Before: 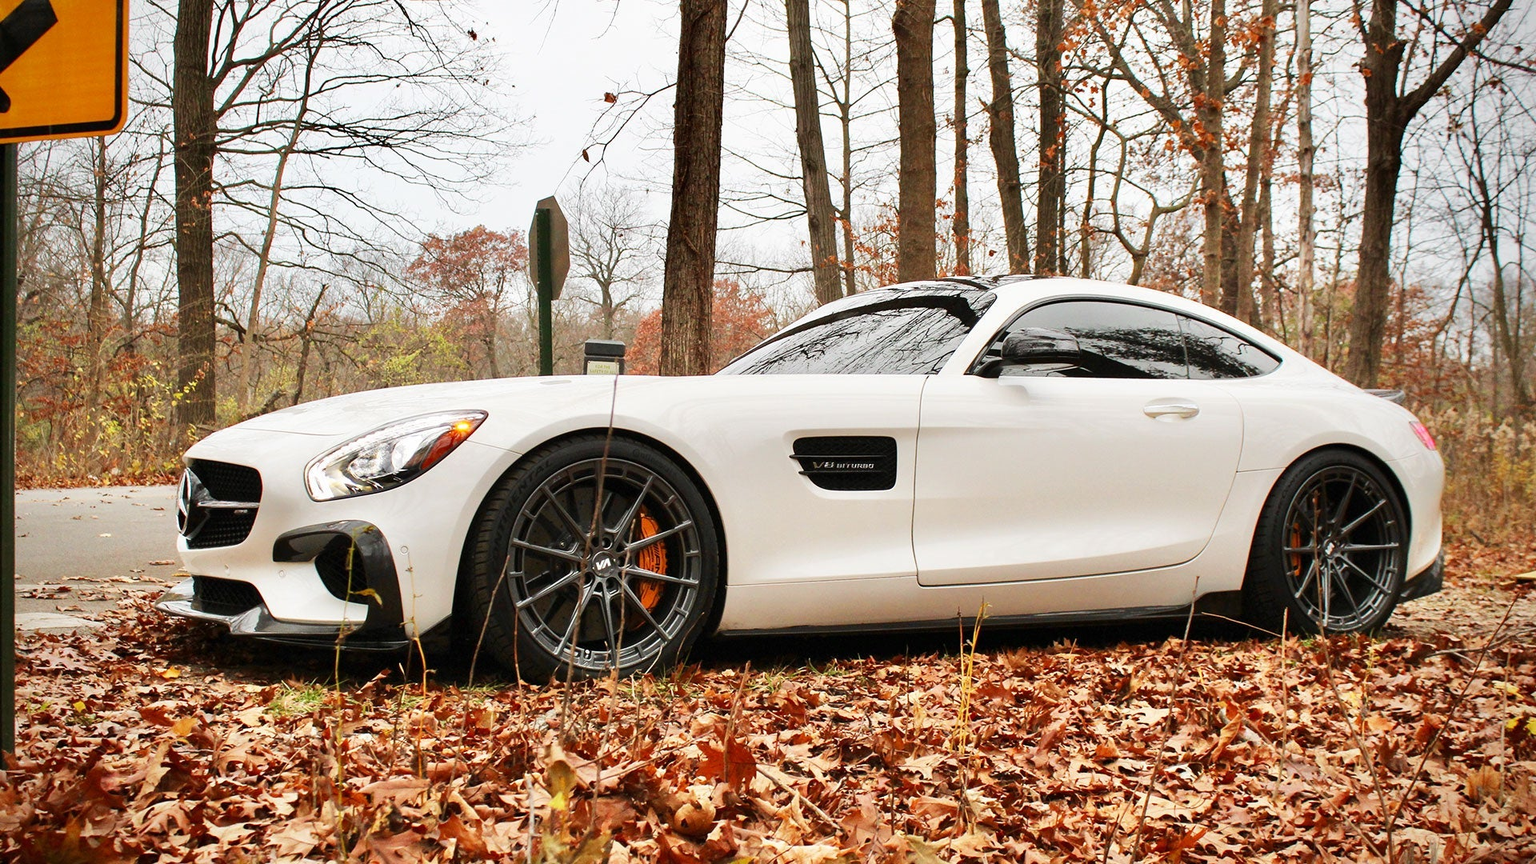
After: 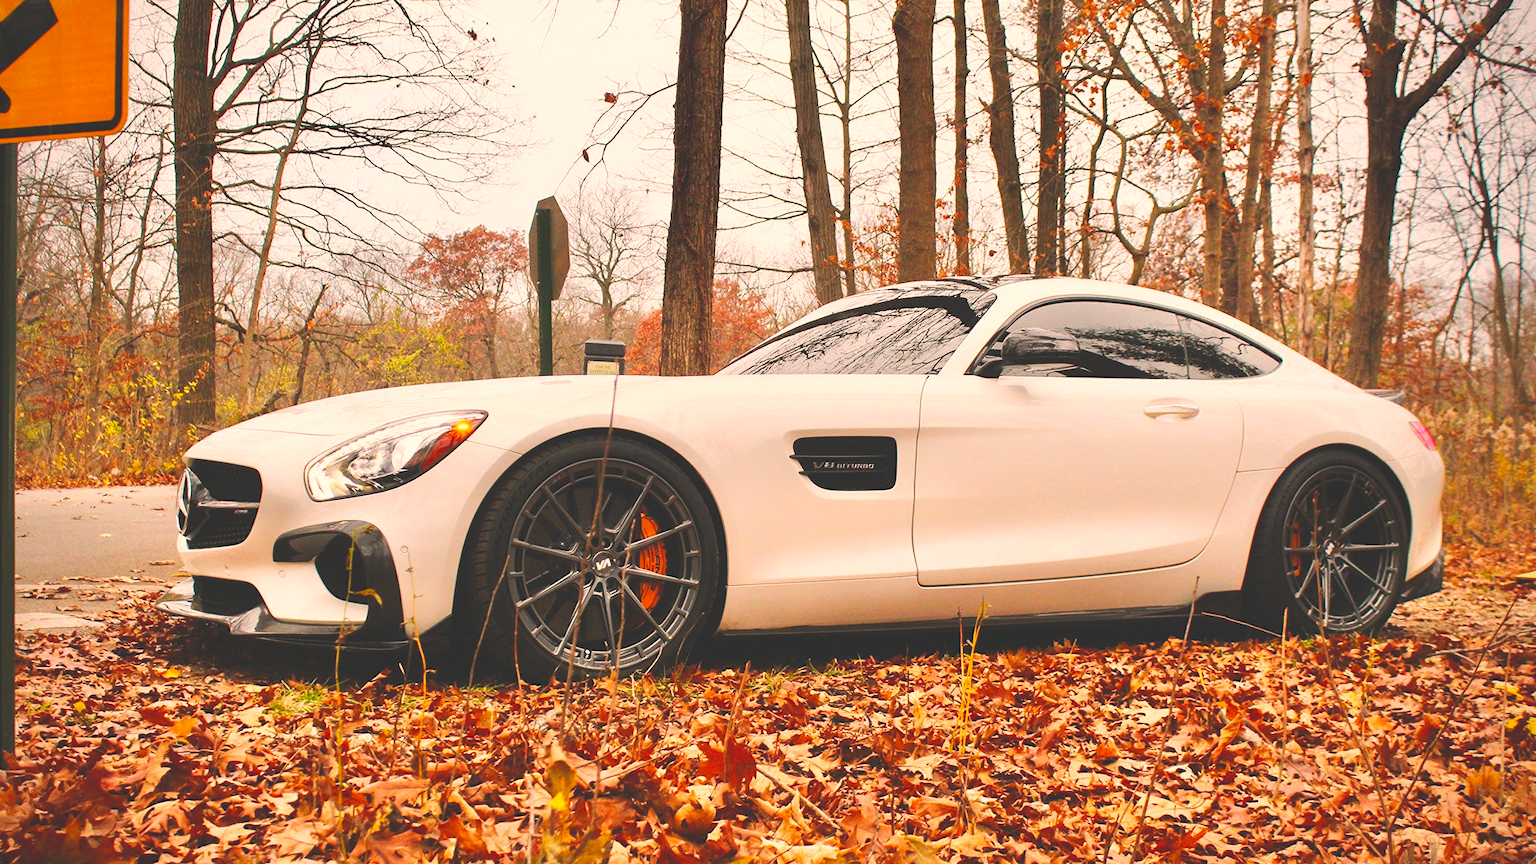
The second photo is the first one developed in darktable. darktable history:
color balance rgb: perceptual saturation grading › global saturation 25%, global vibrance 20%
exposure: black level correction -0.028, compensate highlight preservation false
white balance: red 1.127, blue 0.943
